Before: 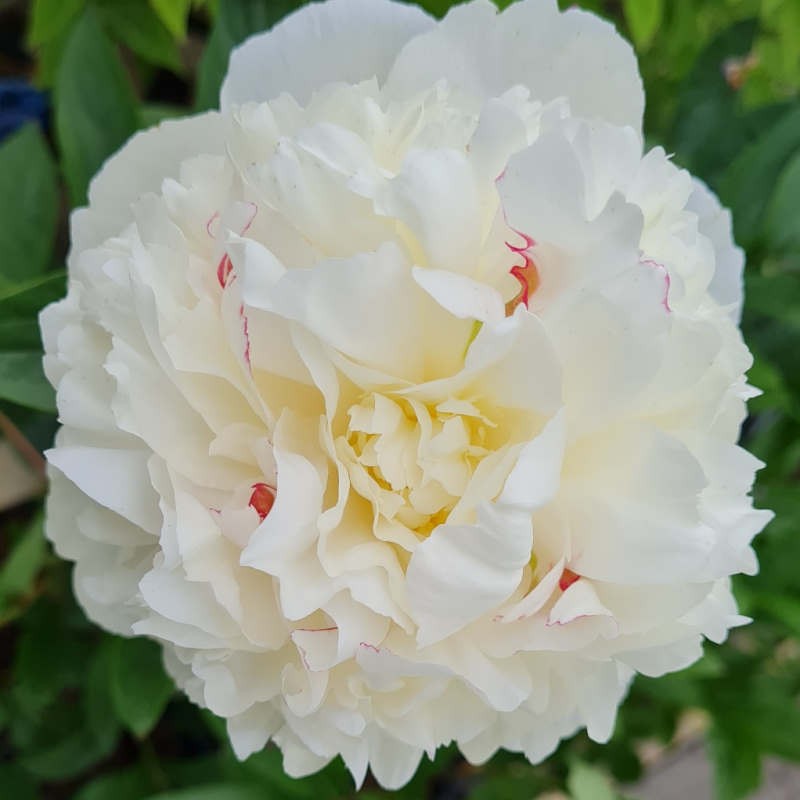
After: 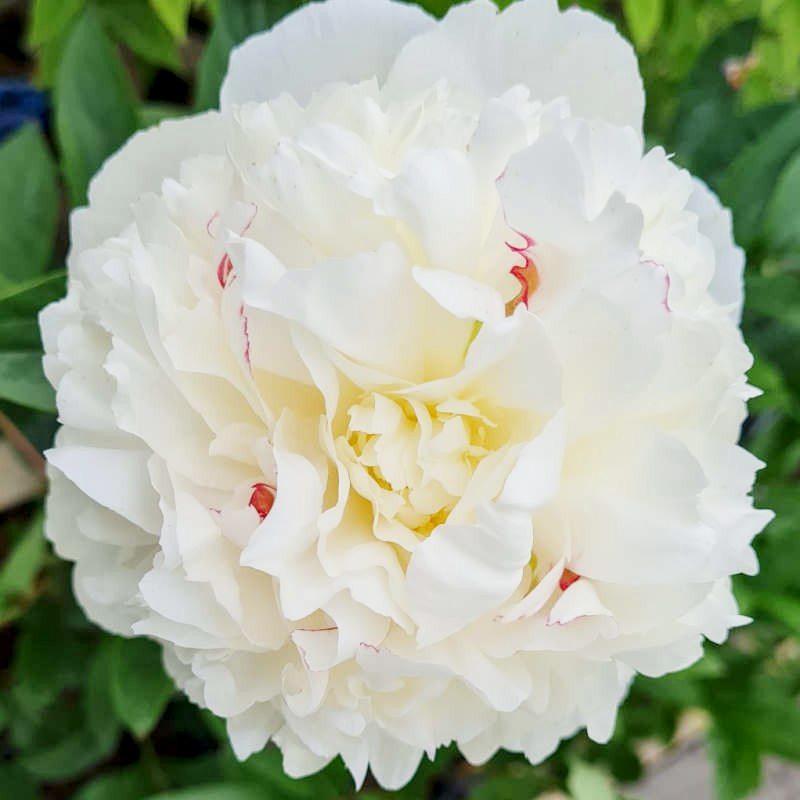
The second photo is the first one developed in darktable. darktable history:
base curve: curves: ch0 [(0, 0) (0.204, 0.334) (0.55, 0.733) (1, 1)], preserve colors none
local contrast: shadows 94%
